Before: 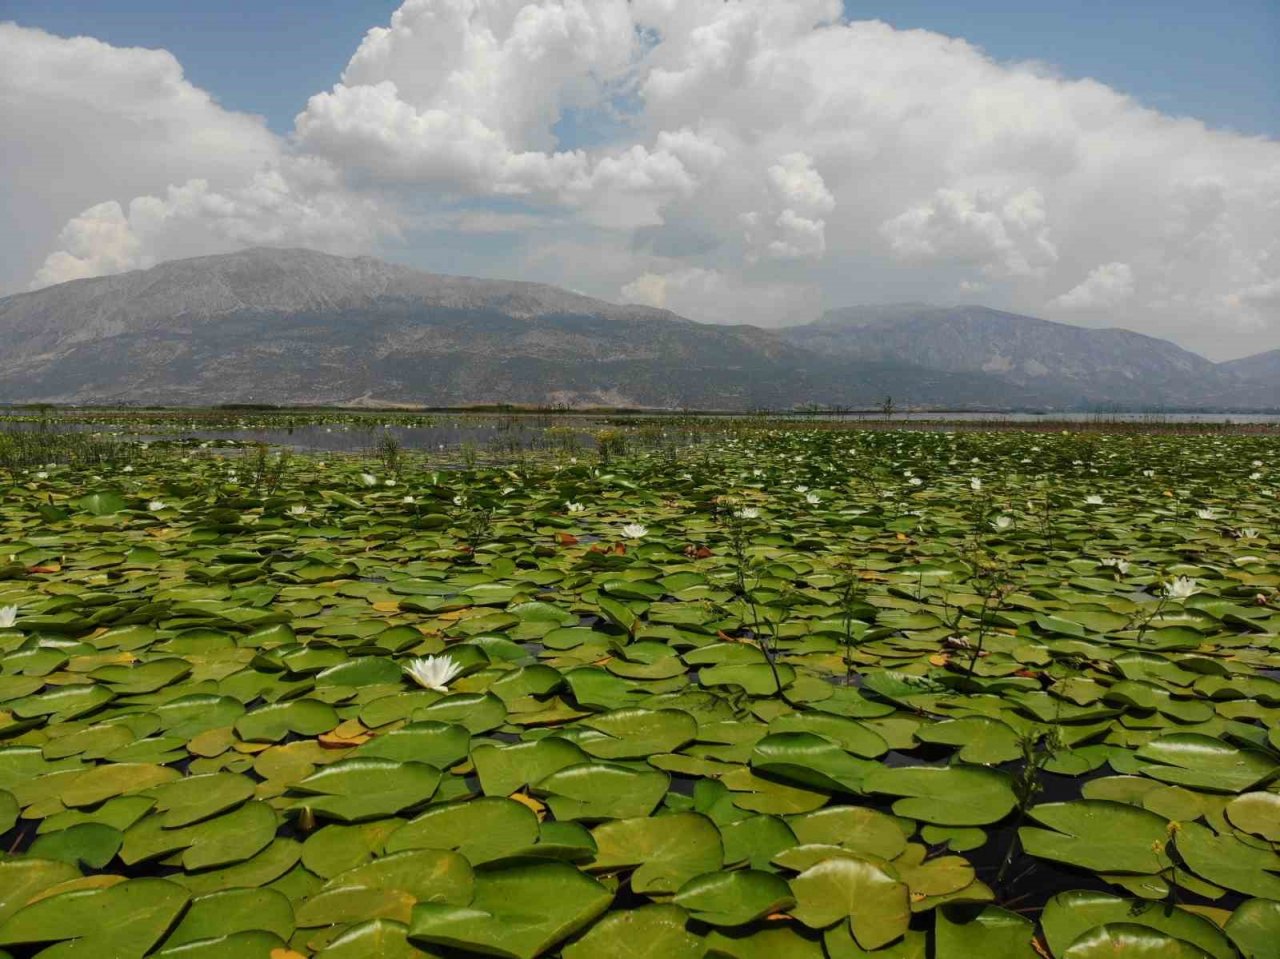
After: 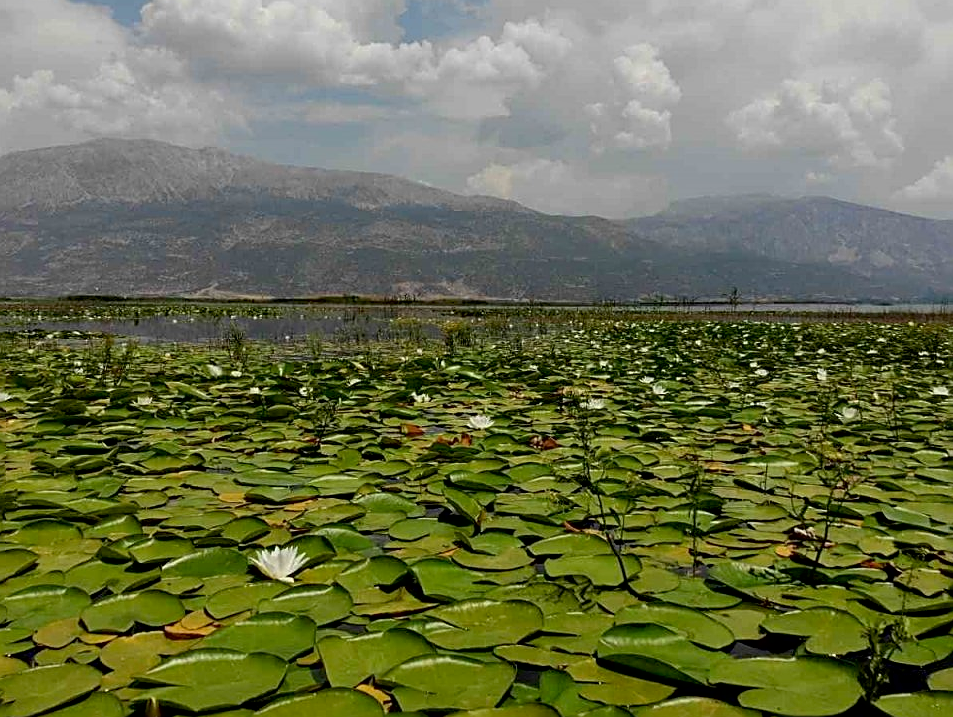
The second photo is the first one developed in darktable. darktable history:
crop and rotate: left 12.099%, top 11.462%, right 13.416%, bottom 13.748%
sharpen: amount 0.751
exposure: black level correction 0.009, exposure -0.16 EV, compensate highlight preservation false
shadows and highlights: shadows 36.59, highlights -27.47, soften with gaussian
